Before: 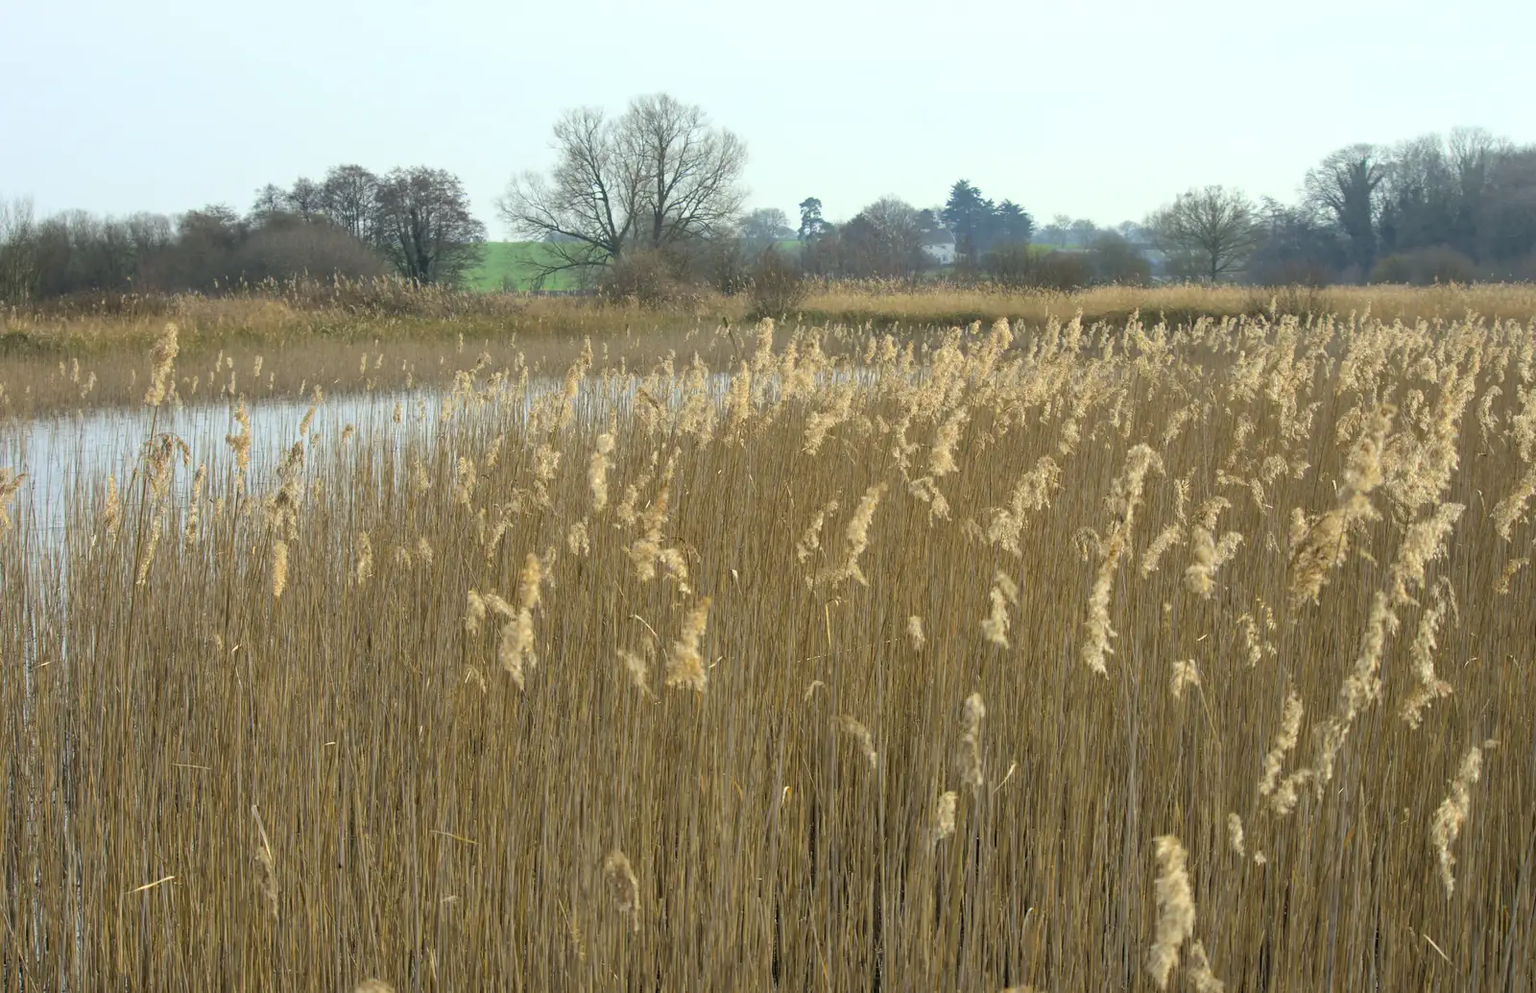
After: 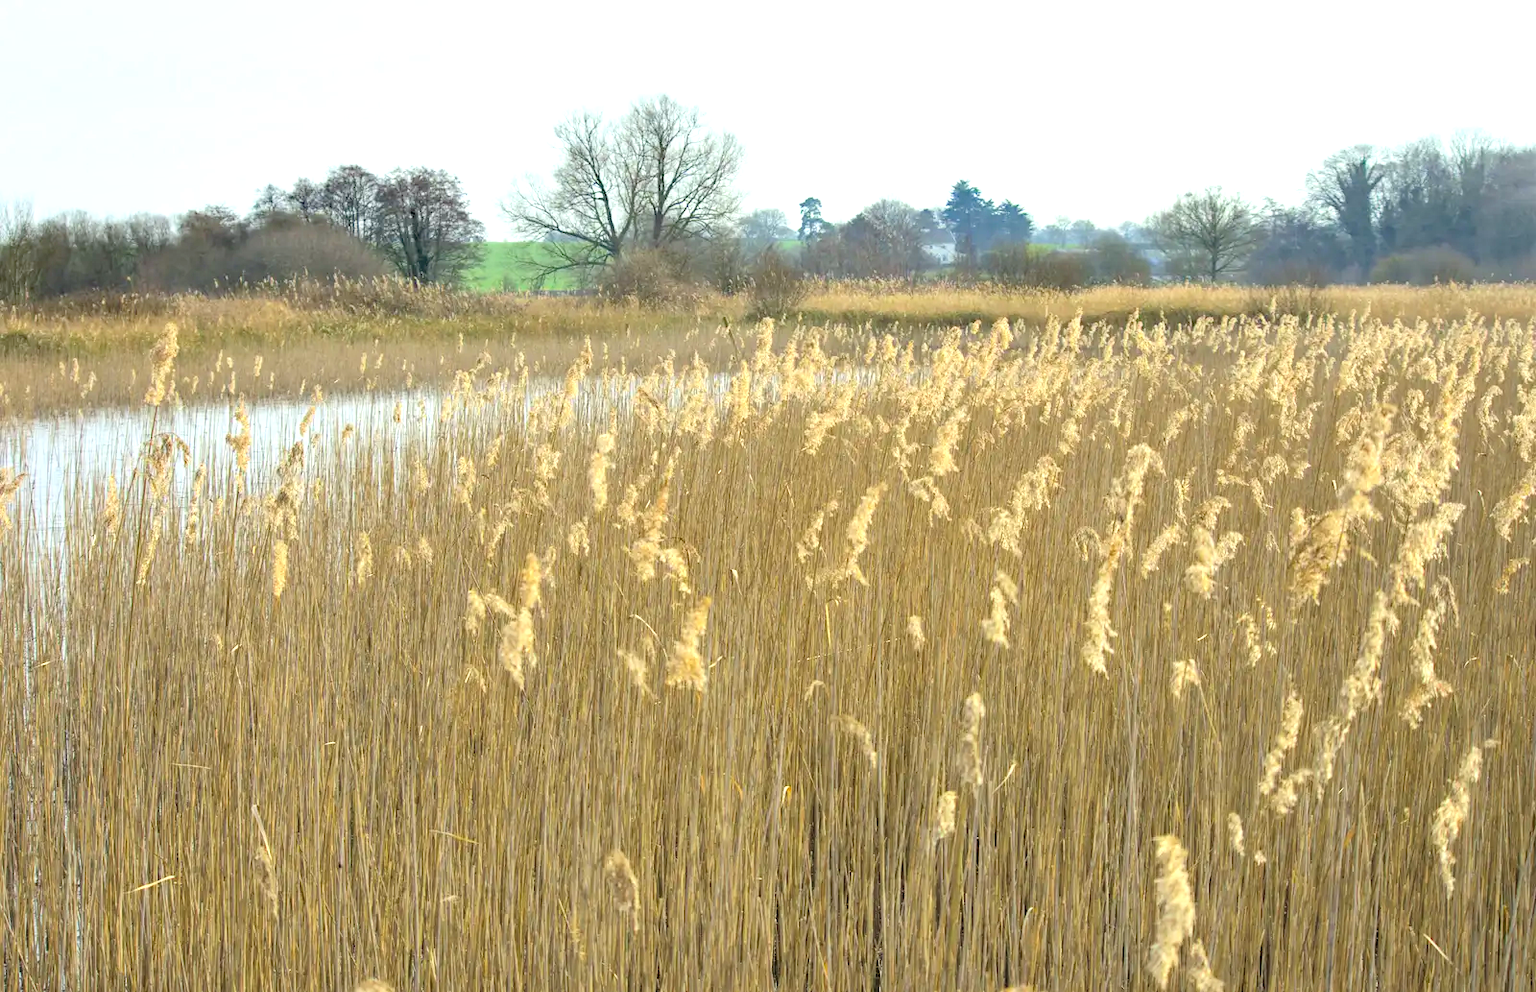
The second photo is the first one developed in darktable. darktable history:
base curve: fusion 1, preserve colors none
contrast brightness saturation: brightness 0.088, saturation 0.191
local contrast: highlights 106%, shadows 103%, detail 120%, midtone range 0.2
